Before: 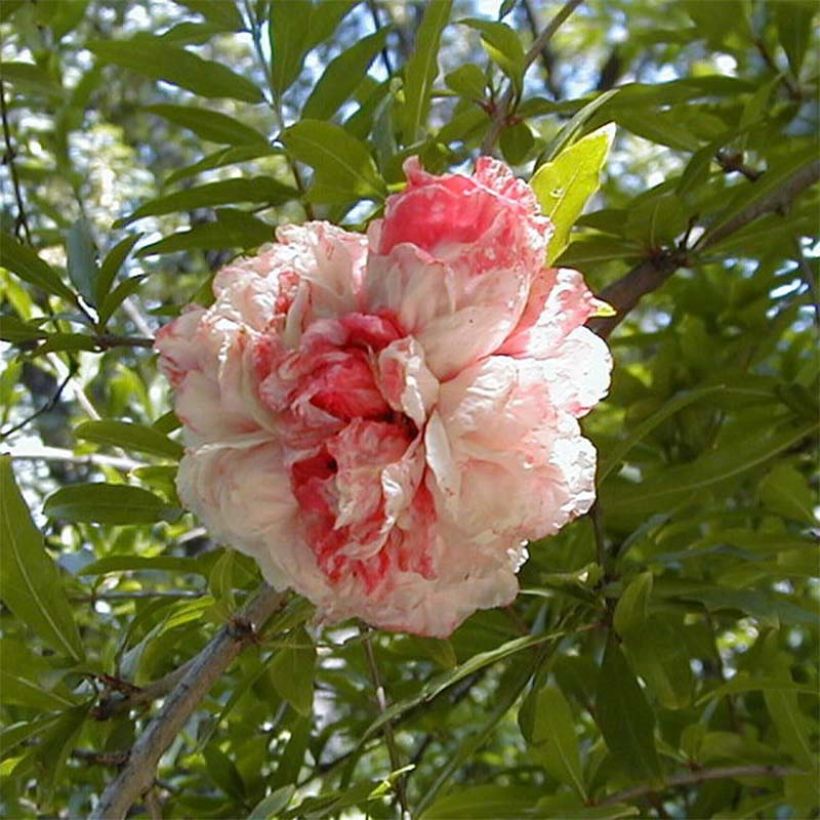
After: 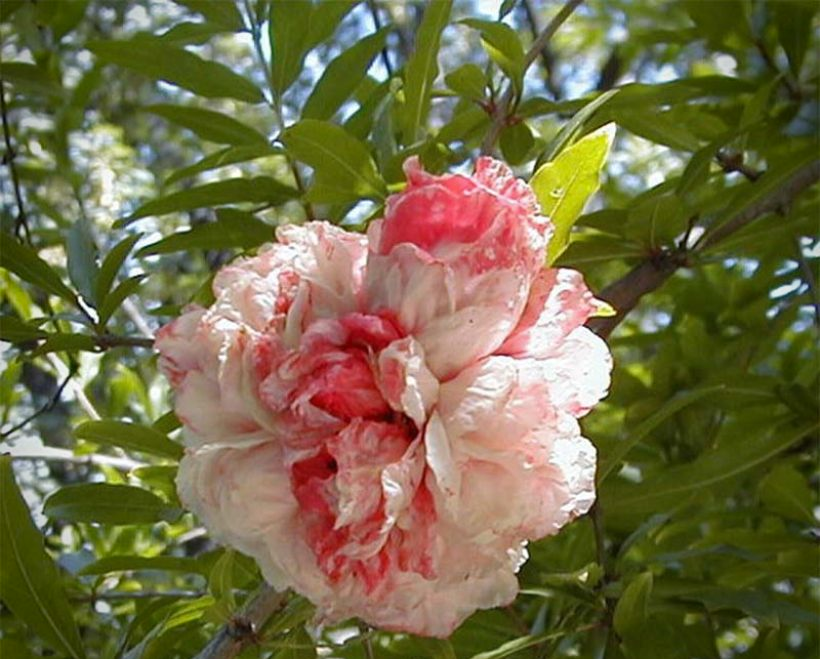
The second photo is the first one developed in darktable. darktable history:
shadows and highlights: shadows 20.73, highlights -82.81, soften with gaussian
crop: bottom 19.59%
vignetting: fall-off radius 30.94%, saturation 0.048
